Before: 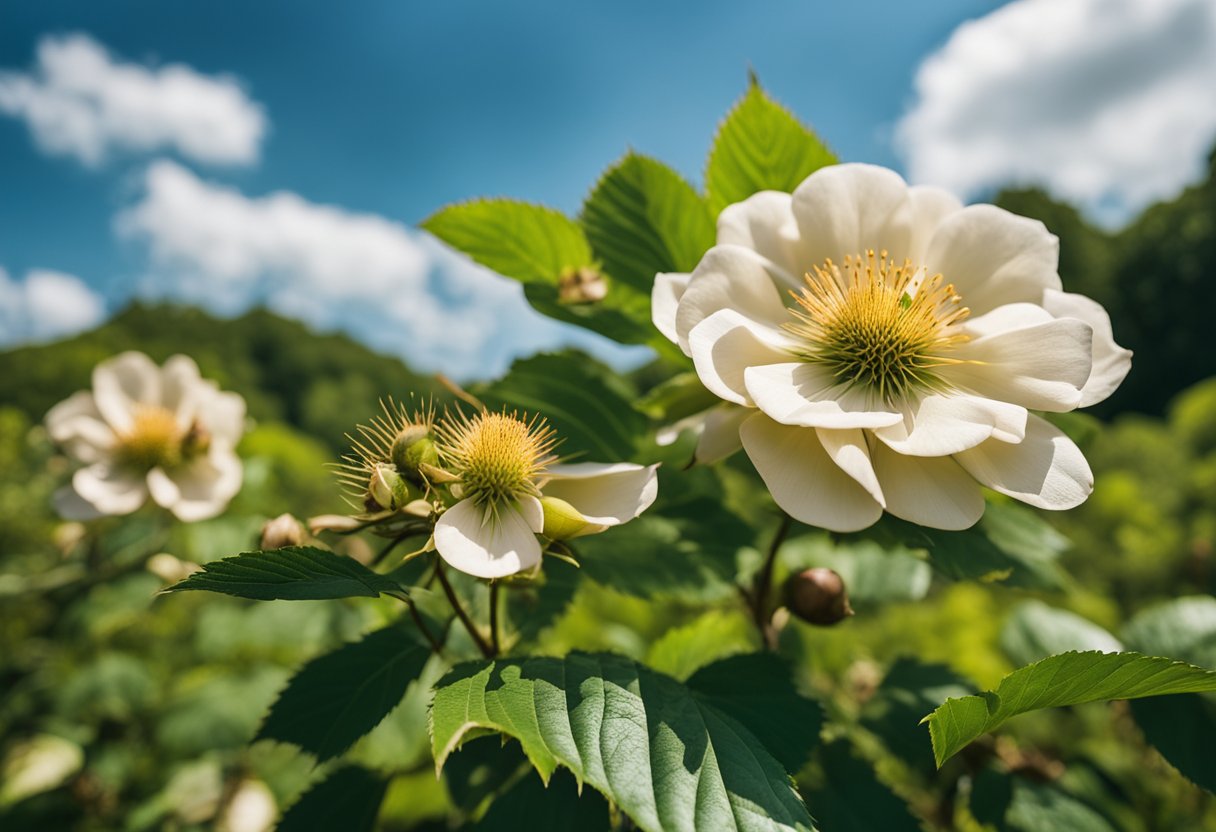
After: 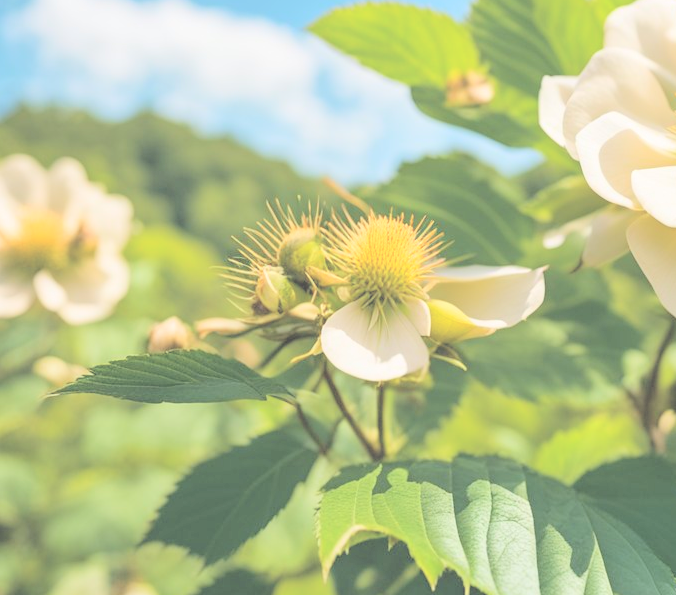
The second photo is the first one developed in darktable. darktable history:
crop: left 9.294%, top 23.722%, right 35.051%, bottom 4.685%
contrast brightness saturation: brightness 0.997
